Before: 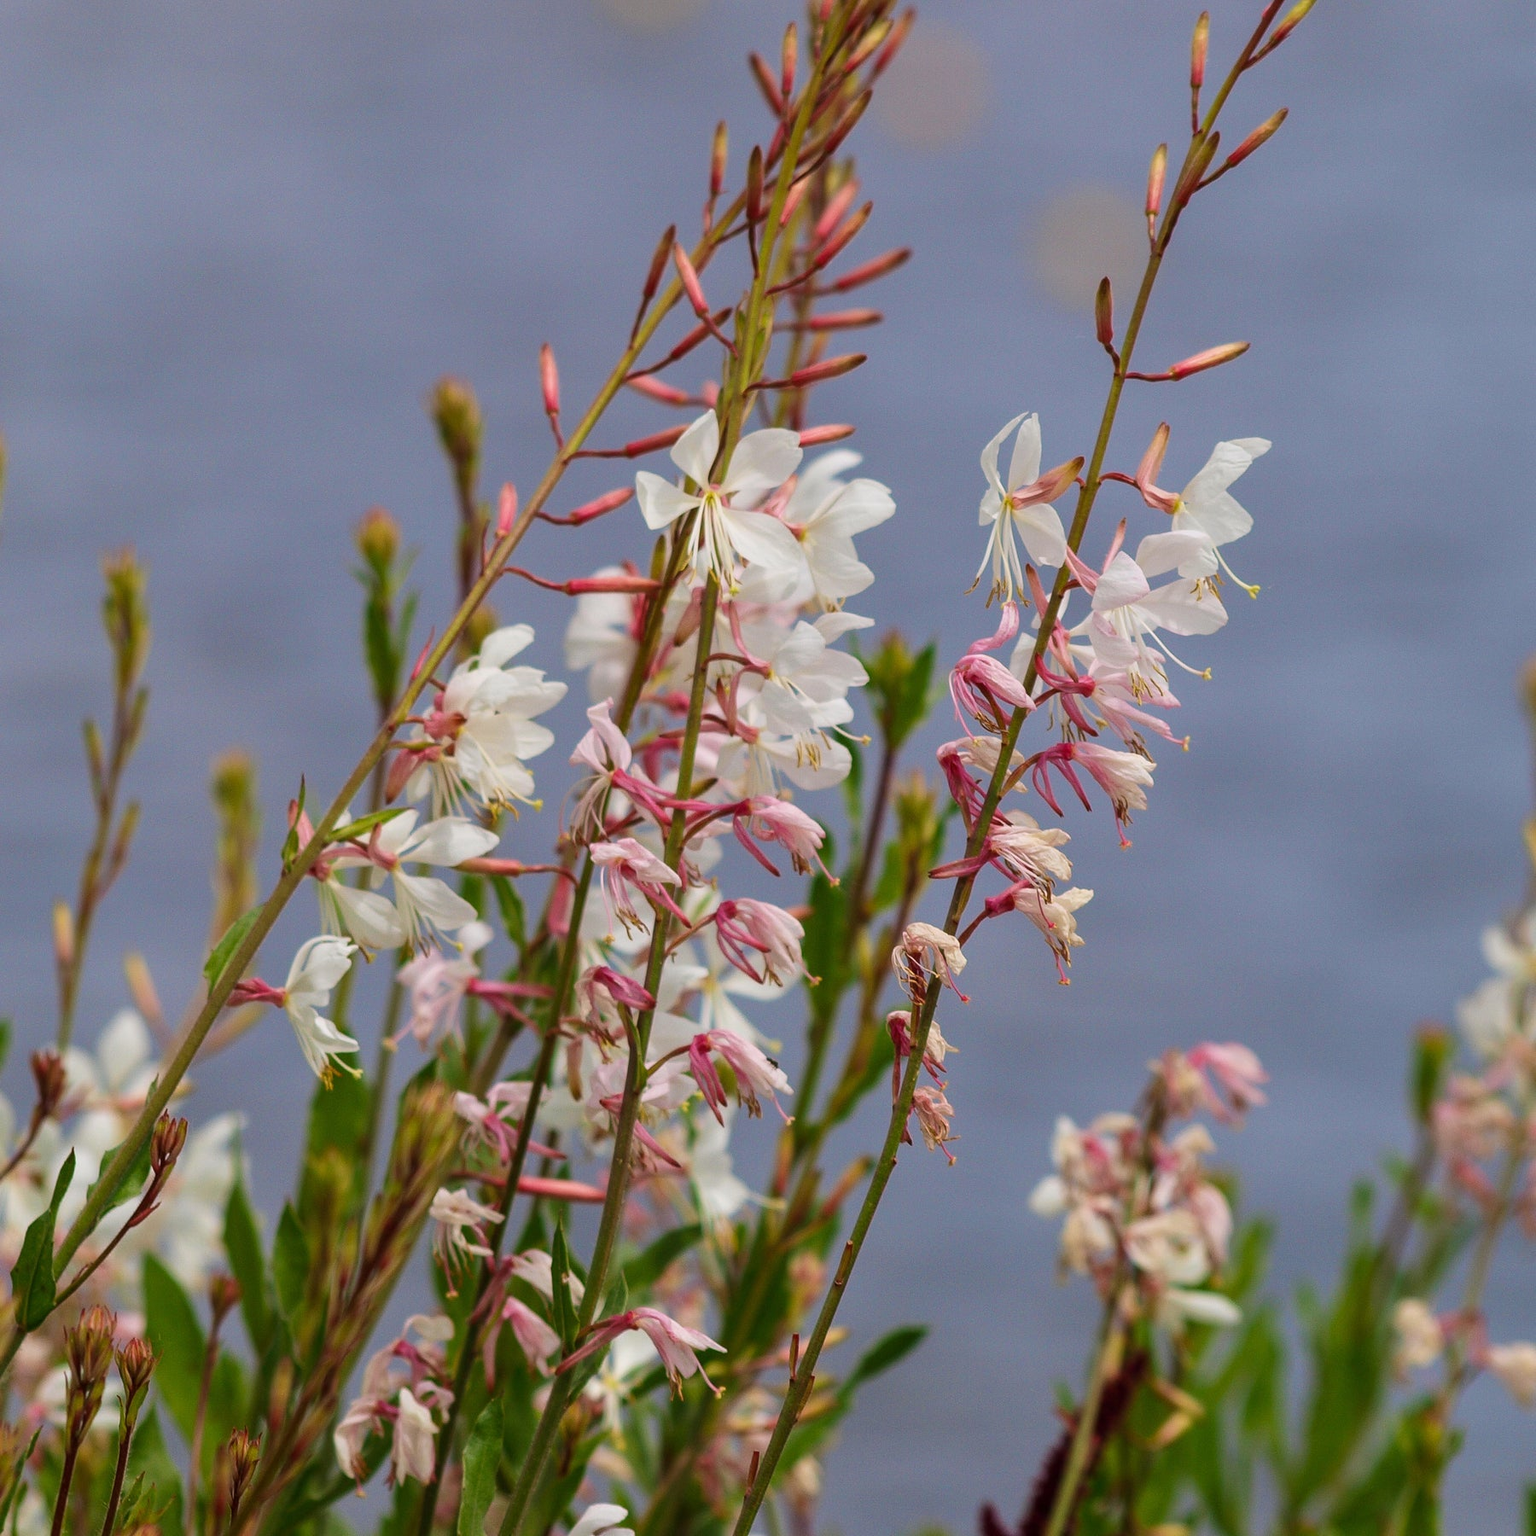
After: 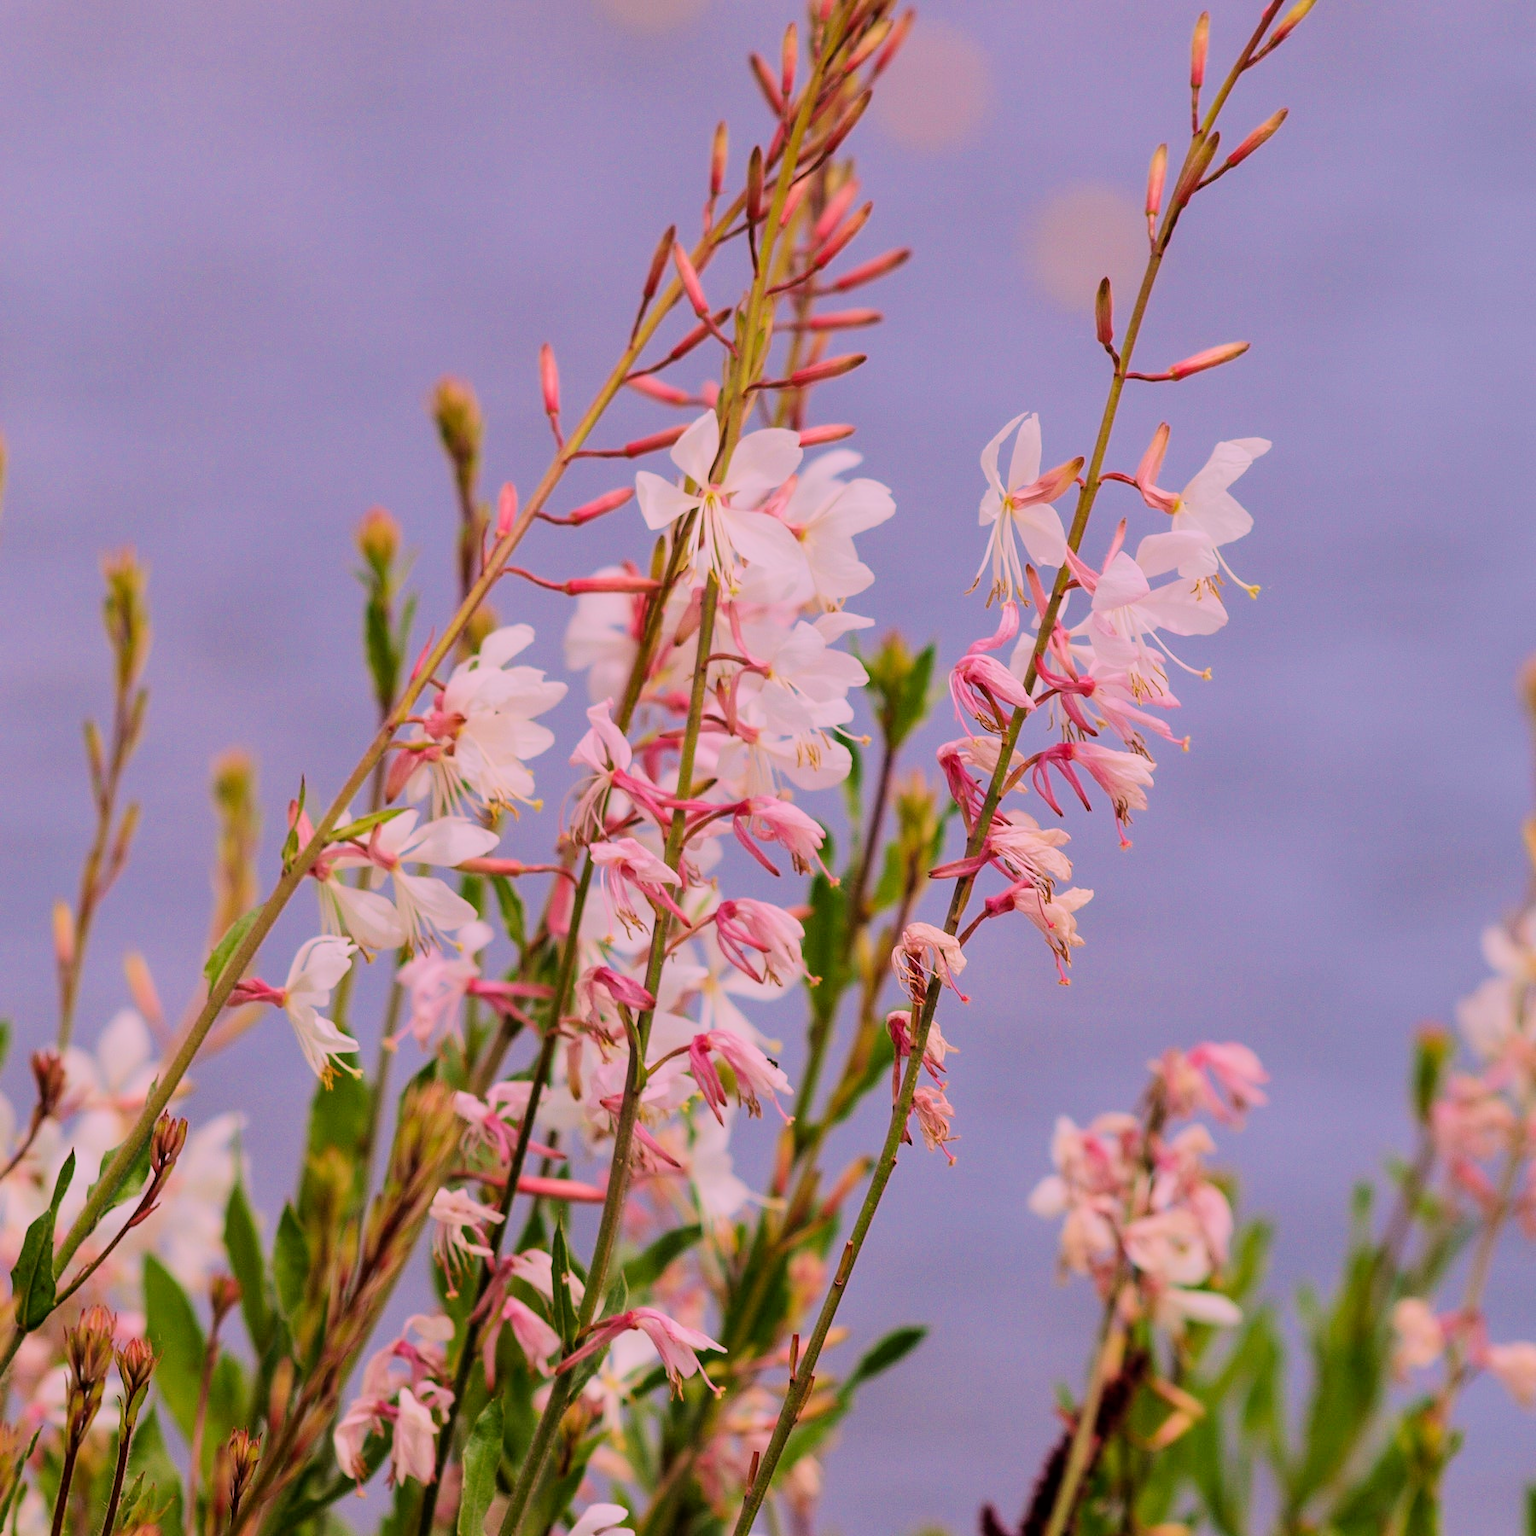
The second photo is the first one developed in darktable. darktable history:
white balance: red 1.188, blue 1.11
exposure: black level correction 0.001, exposure 0.5 EV, compensate exposure bias true, compensate highlight preservation false
filmic rgb: black relative exposure -6.15 EV, white relative exposure 6.96 EV, hardness 2.23, color science v6 (2022)
